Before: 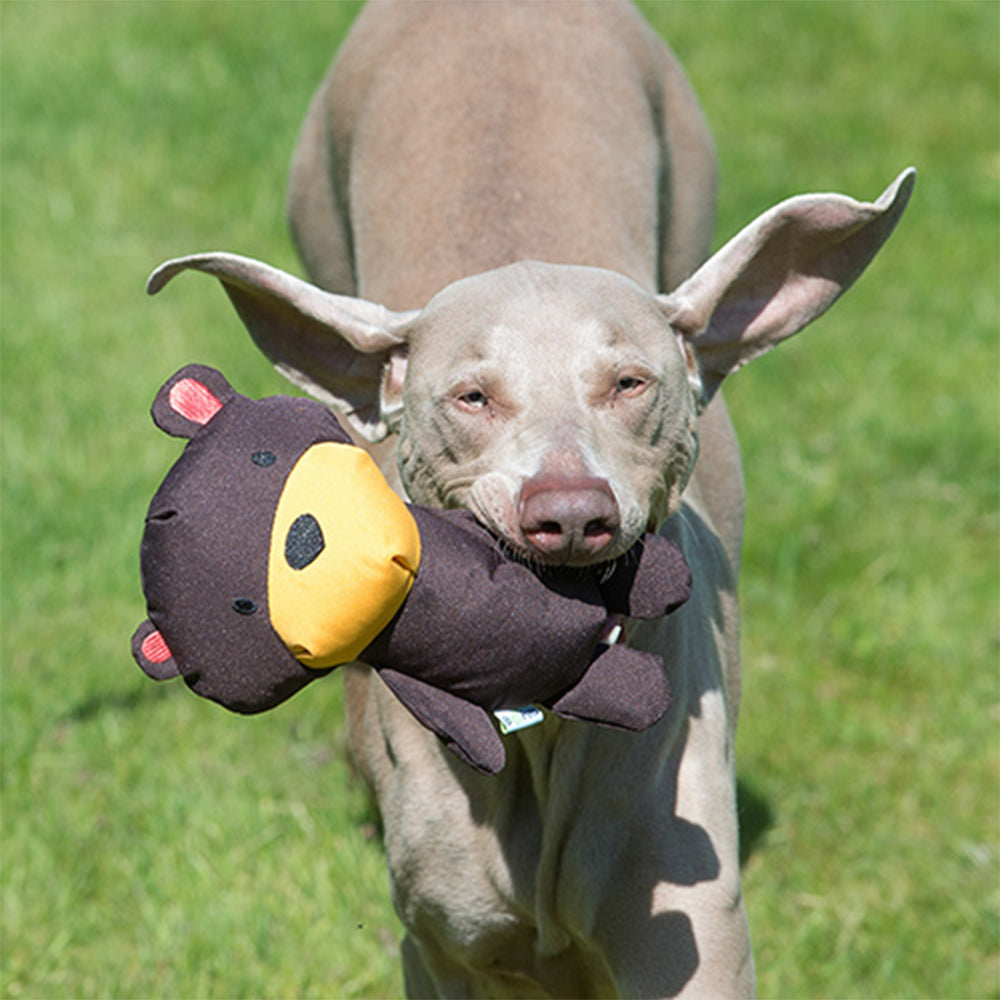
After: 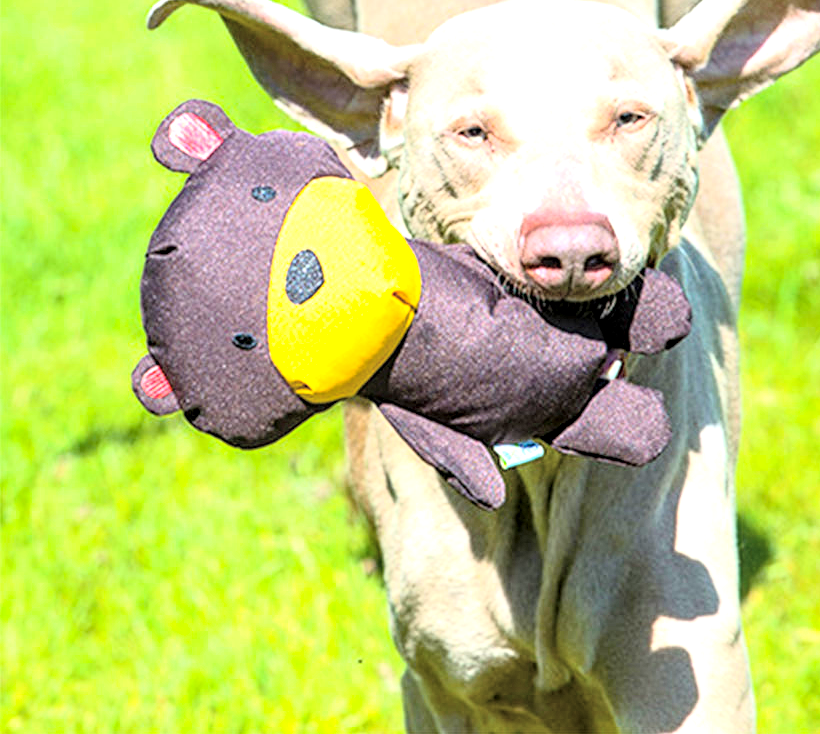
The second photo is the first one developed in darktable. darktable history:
tone curve: curves: ch0 [(0, 0) (0.169, 0.367) (0.635, 0.859) (1, 1)], color space Lab, independent channels, preserve colors none
crop: top 26.531%, right 17.959%
local contrast: detail 150%
exposure: exposure 0.496 EV, compensate highlight preservation false
color balance rgb: linear chroma grading › global chroma 9%, perceptual saturation grading › global saturation 36%, perceptual saturation grading › shadows 35%, perceptual brilliance grading › global brilliance 15%, perceptual brilliance grading › shadows -35%, global vibrance 15%
